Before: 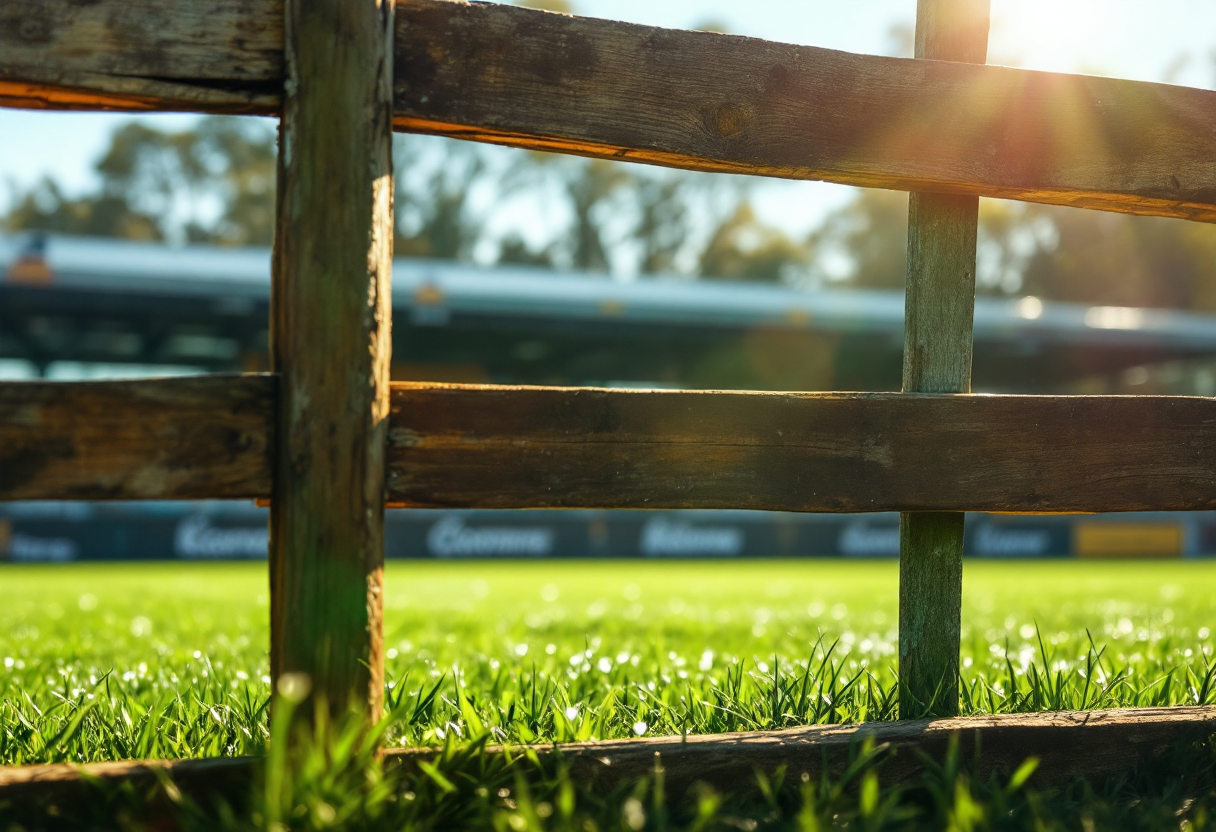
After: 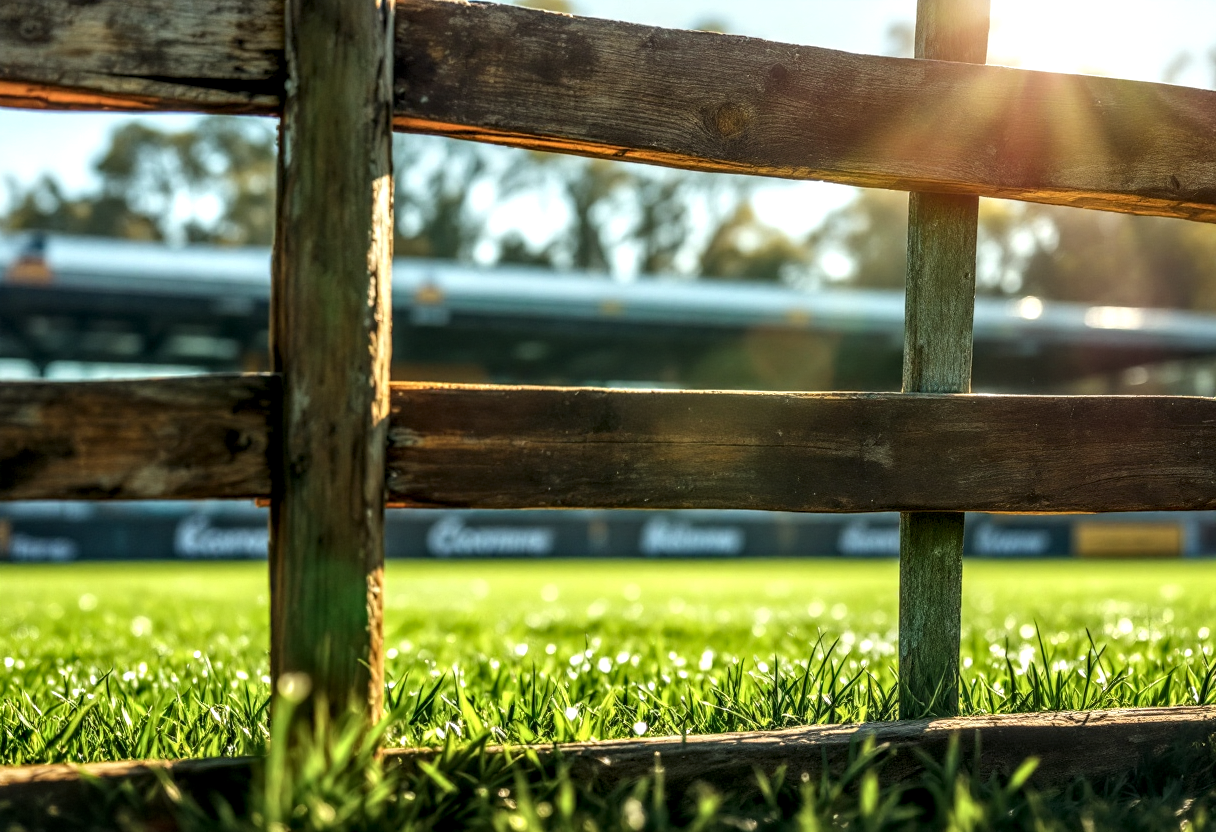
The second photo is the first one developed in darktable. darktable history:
local contrast: highlights 3%, shadows 5%, detail 182%
